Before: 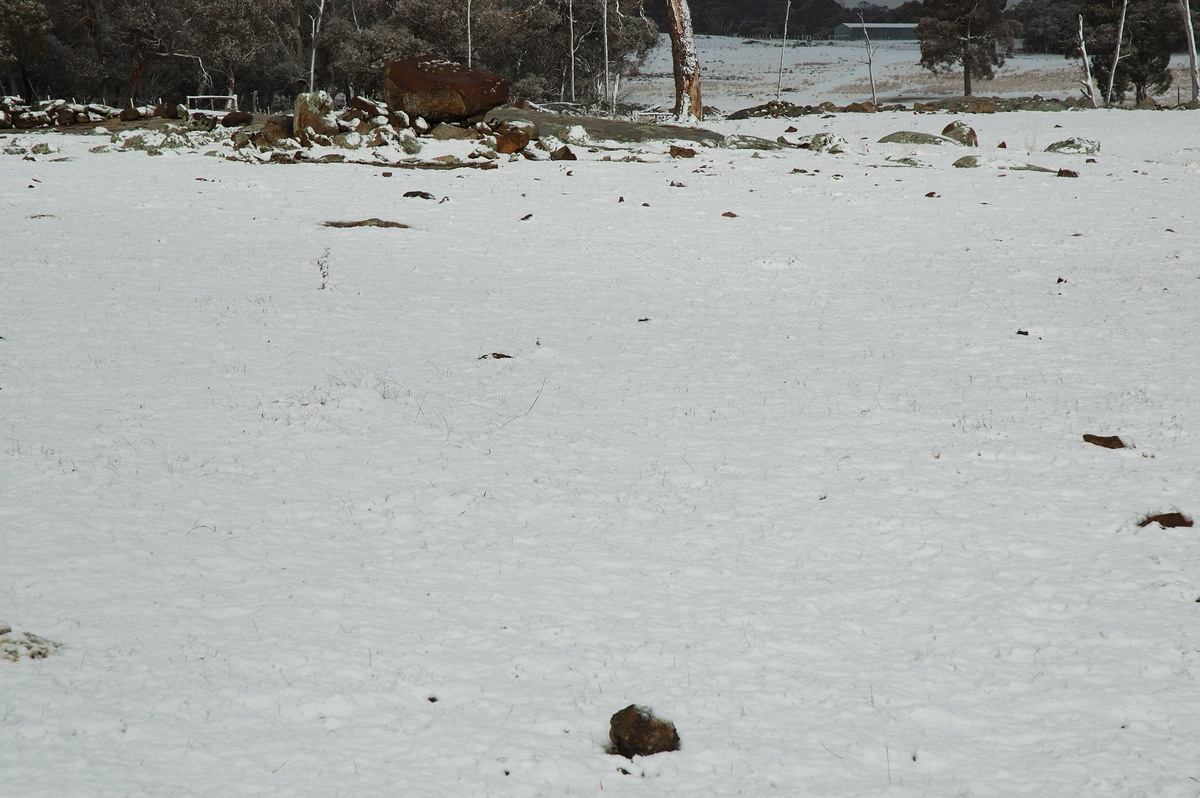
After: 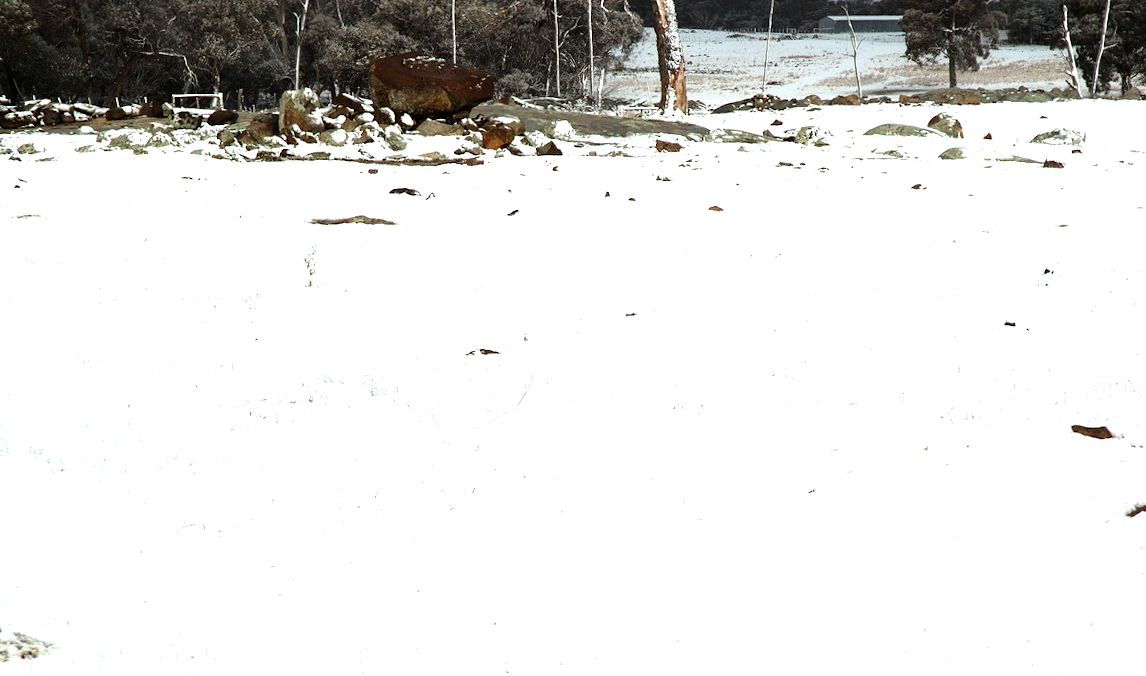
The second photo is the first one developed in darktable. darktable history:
crop and rotate: angle 0.511°, left 0.373%, right 2.777%, bottom 14.065%
exposure: black level correction 0, exposure 0.394 EV, compensate highlight preservation false
tone equalizer: -8 EV -0.743 EV, -7 EV -0.688 EV, -6 EV -0.56 EV, -5 EV -0.394 EV, -3 EV 0.374 EV, -2 EV 0.6 EV, -1 EV 0.692 EV, +0 EV 0.774 EV
